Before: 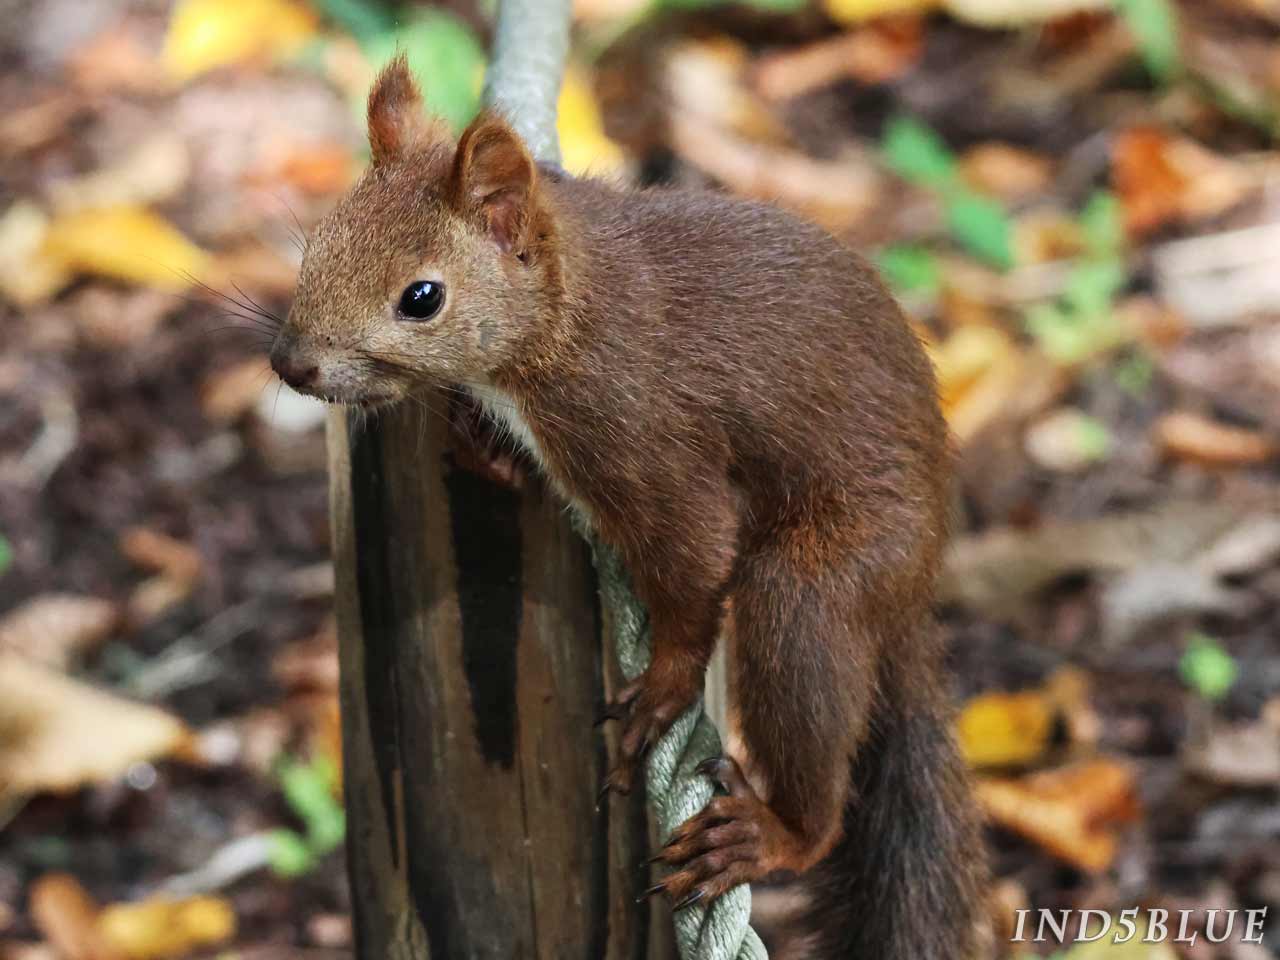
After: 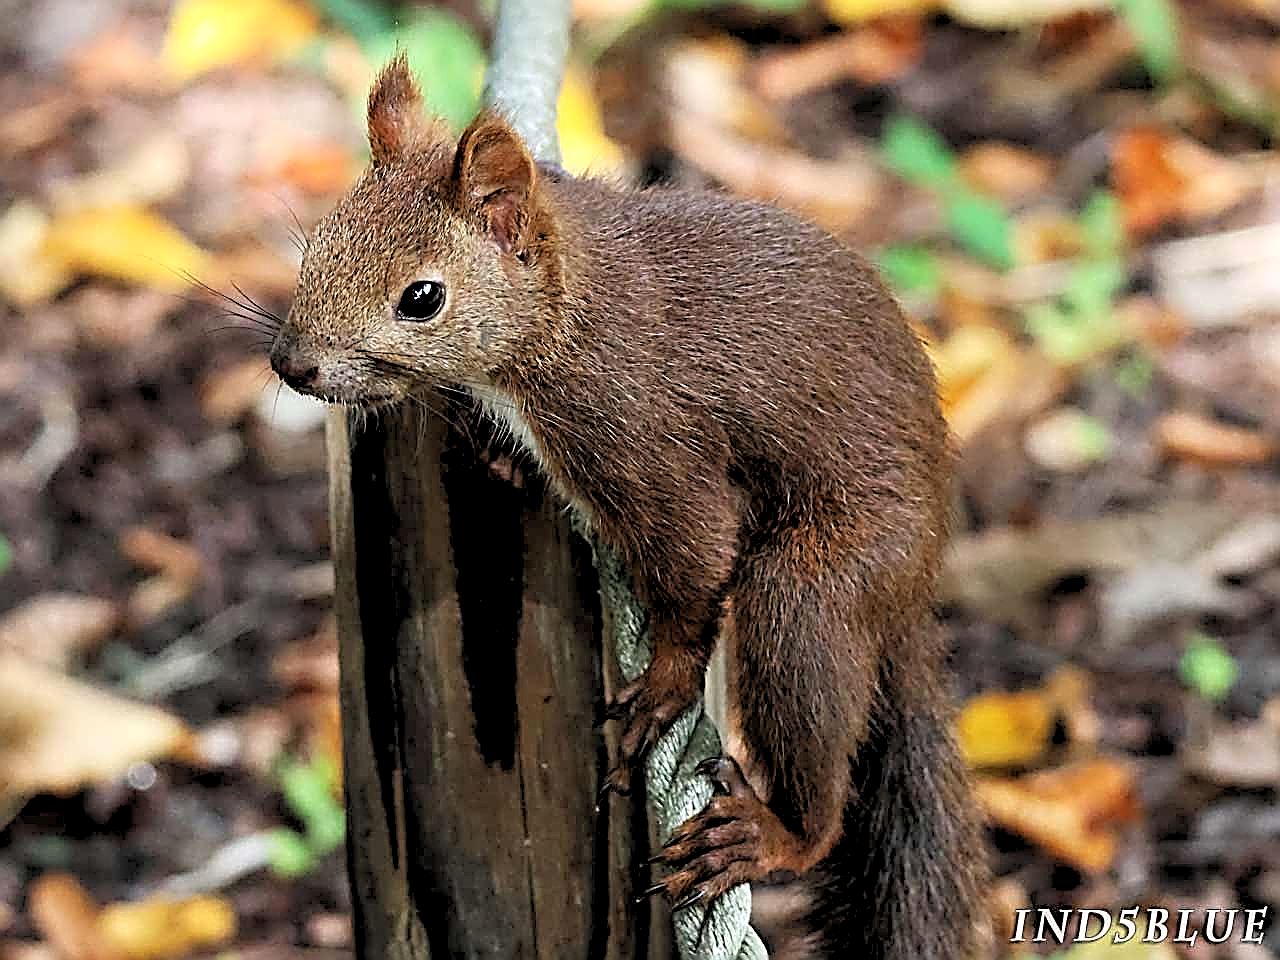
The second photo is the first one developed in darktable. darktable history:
rgb levels: levels [[0.013, 0.434, 0.89], [0, 0.5, 1], [0, 0.5, 1]]
sharpen: amount 2
